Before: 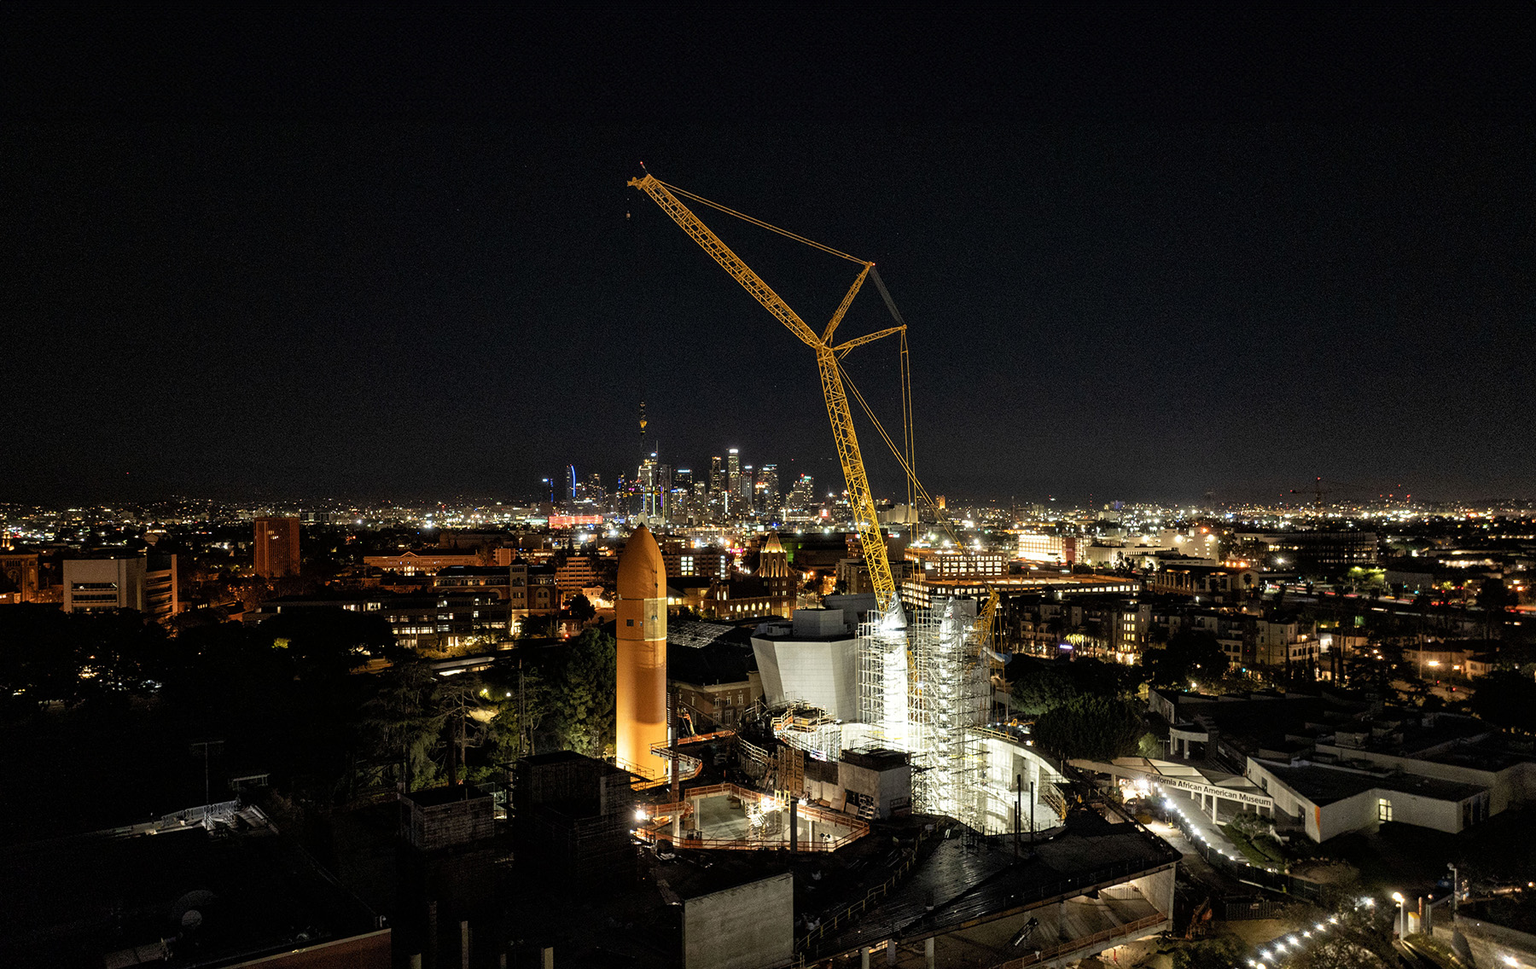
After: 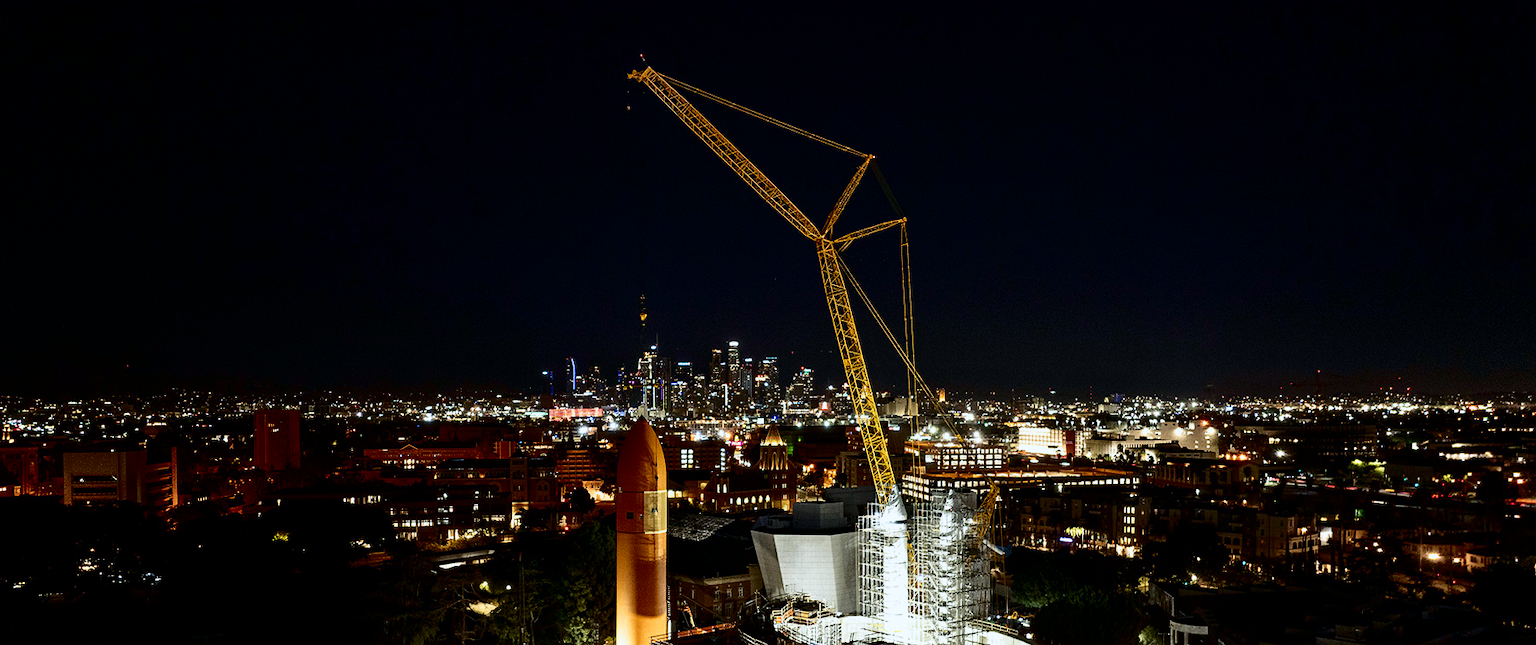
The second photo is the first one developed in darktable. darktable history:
tone equalizer: -8 EV 0.25 EV, -7 EV 0.417 EV, -6 EV 0.417 EV, -5 EV 0.25 EV, -3 EV -0.25 EV, -2 EV -0.417 EV, -1 EV -0.417 EV, +0 EV -0.25 EV, edges refinement/feathering 500, mask exposure compensation -1.57 EV, preserve details guided filter
white balance: red 0.954, blue 1.079
contrast brightness saturation: contrast 0.28
crop: top 11.166%, bottom 22.168%
shadows and highlights: shadows -62.32, white point adjustment -5.22, highlights 61.59
